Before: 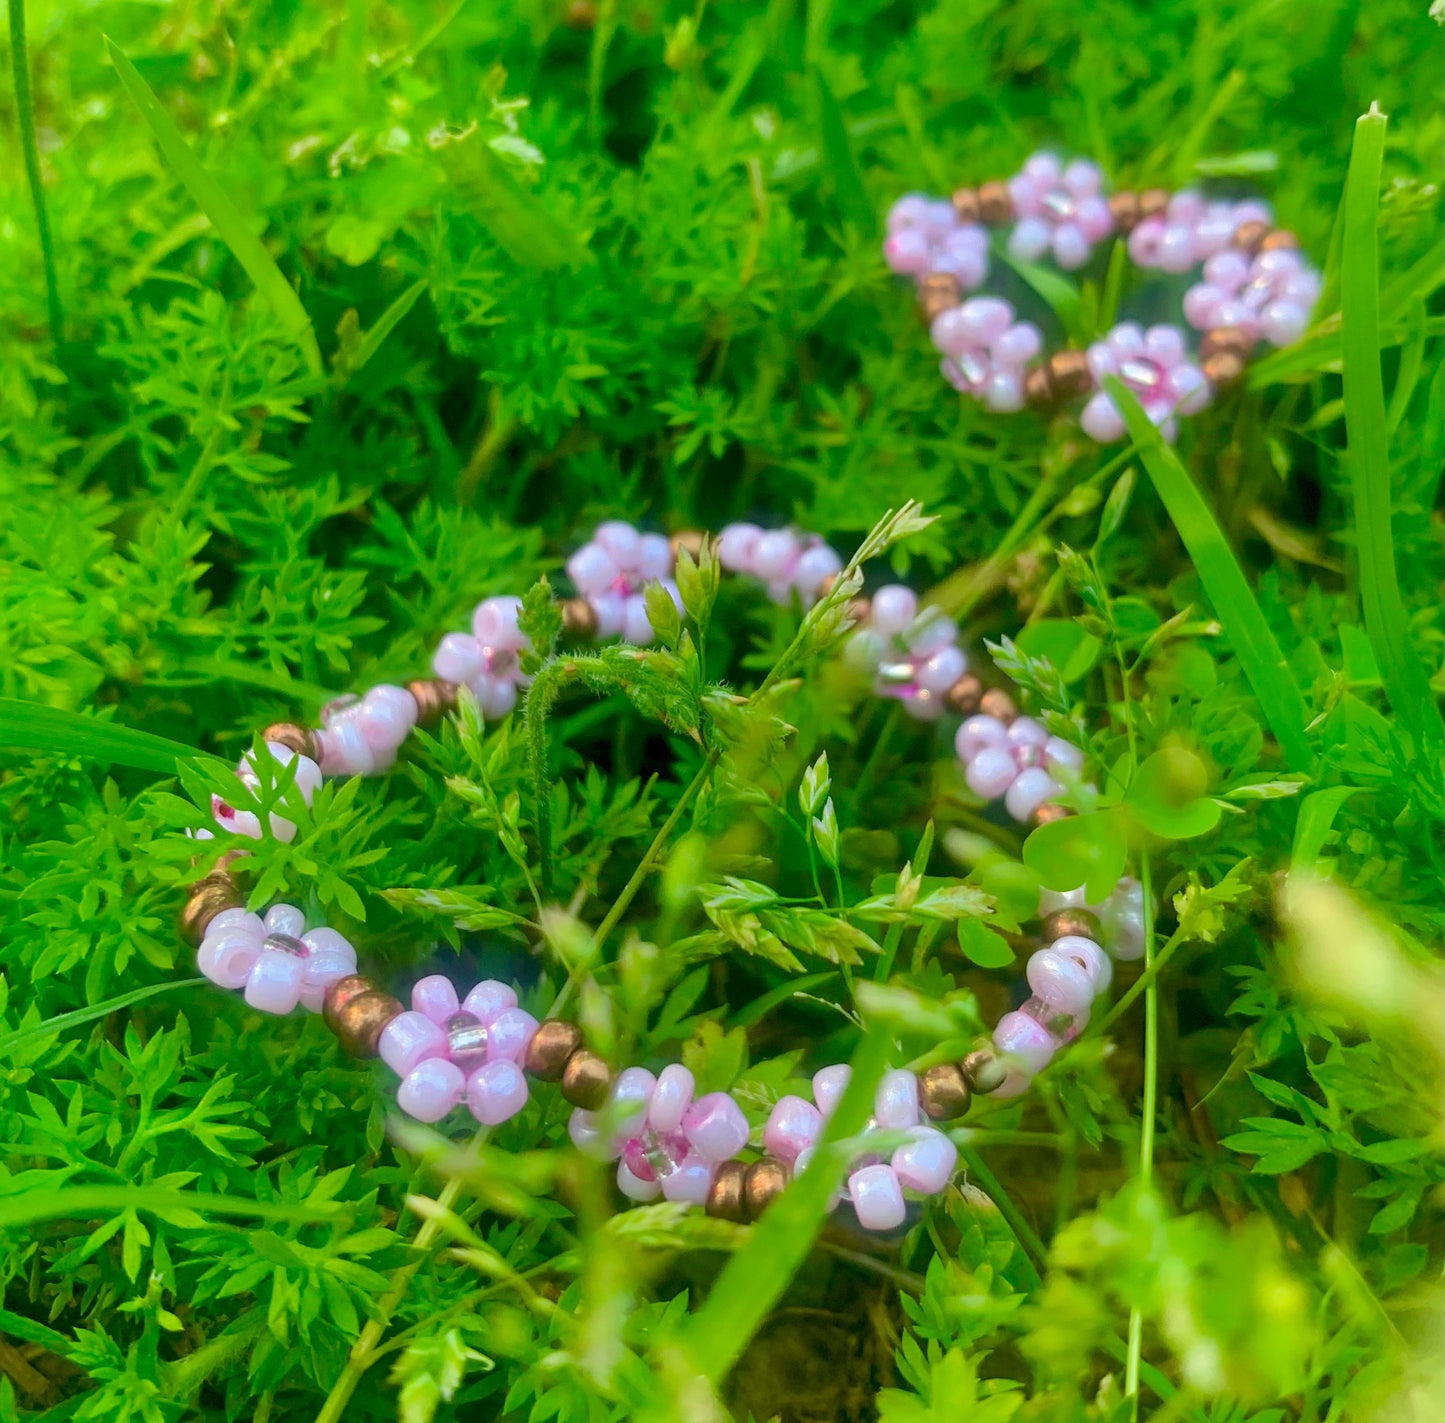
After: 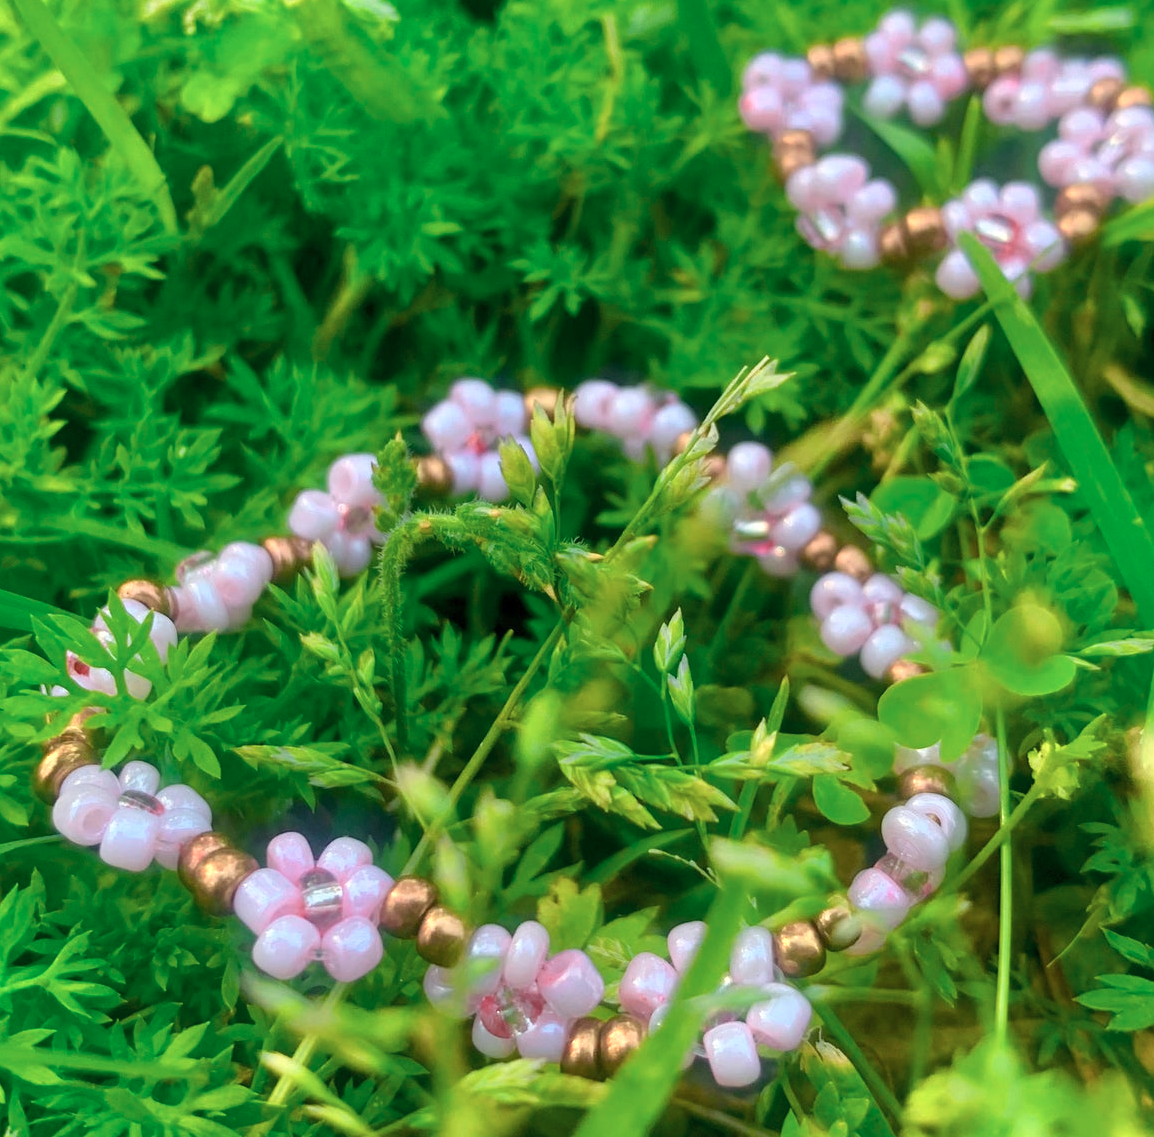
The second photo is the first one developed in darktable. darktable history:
crop and rotate: left 10.071%, top 10.071%, right 10.02%, bottom 10.02%
color zones: curves: ch0 [(0.018, 0.548) (0.224, 0.64) (0.425, 0.447) (0.675, 0.575) (0.732, 0.579)]; ch1 [(0.066, 0.487) (0.25, 0.5) (0.404, 0.43) (0.75, 0.421) (0.956, 0.421)]; ch2 [(0.044, 0.561) (0.215, 0.465) (0.399, 0.544) (0.465, 0.548) (0.614, 0.447) (0.724, 0.43) (0.882, 0.623) (0.956, 0.632)]
